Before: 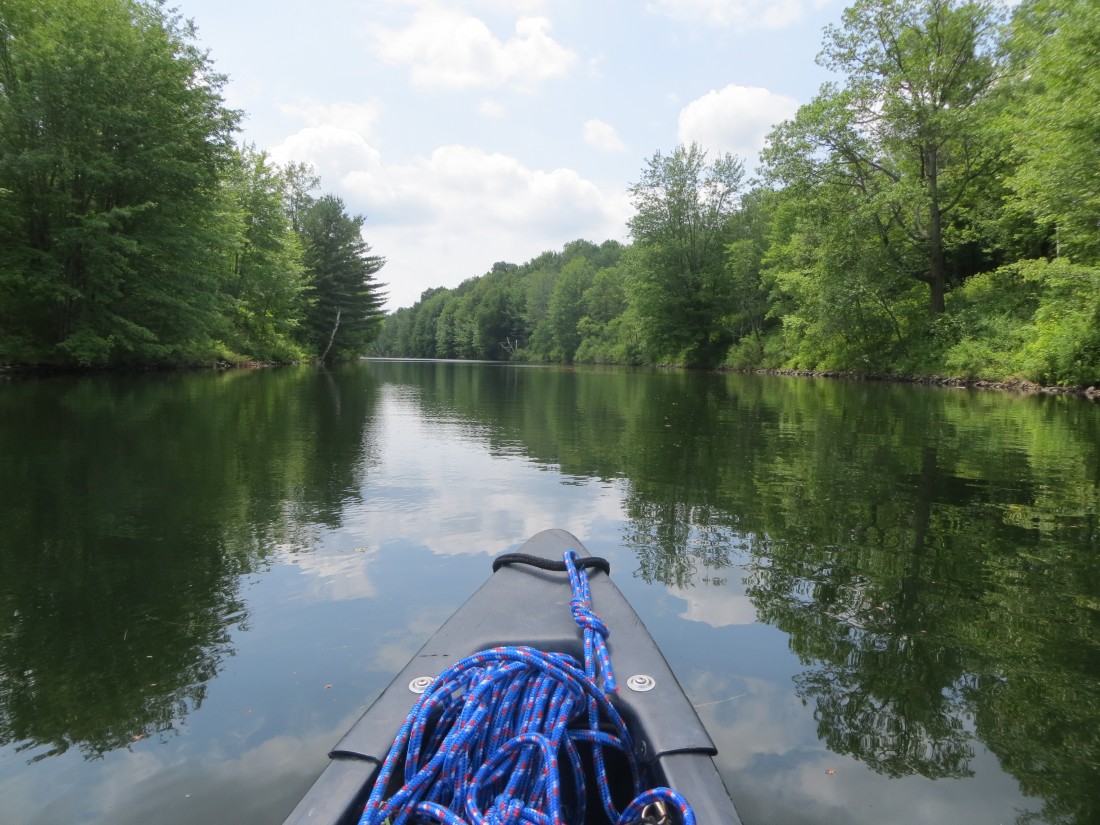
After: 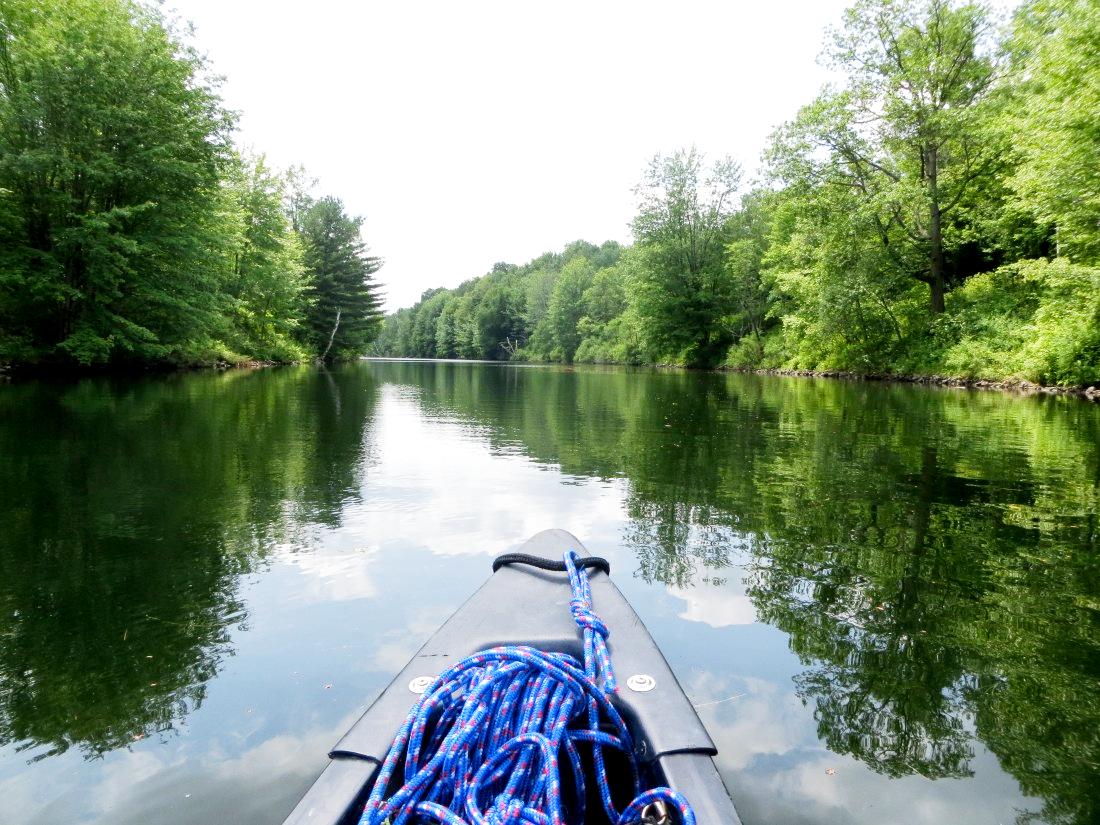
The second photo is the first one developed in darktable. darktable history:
local contrast: highlights 100%, shadows 100%, detail 120%, midtone range 0.2
filmic rgb: middle gray luminance 10%, black relative exposure -8.61 EV, white relative exposure 3.3 EV, threshold 6 EV, target black luminance 0%, hardness 5.2, latitude 44.69%, contrast 1.302, highlights saturation mix 5%, shadows ↔ highlights balance 24.64%, add noise in highlights 0, preserve chrominance no, color science v3 (2019), use custom middle-gray values true, iterations of high-quality reconstruction 0, contrast in highlights soft, enable highlight reconstruction true
